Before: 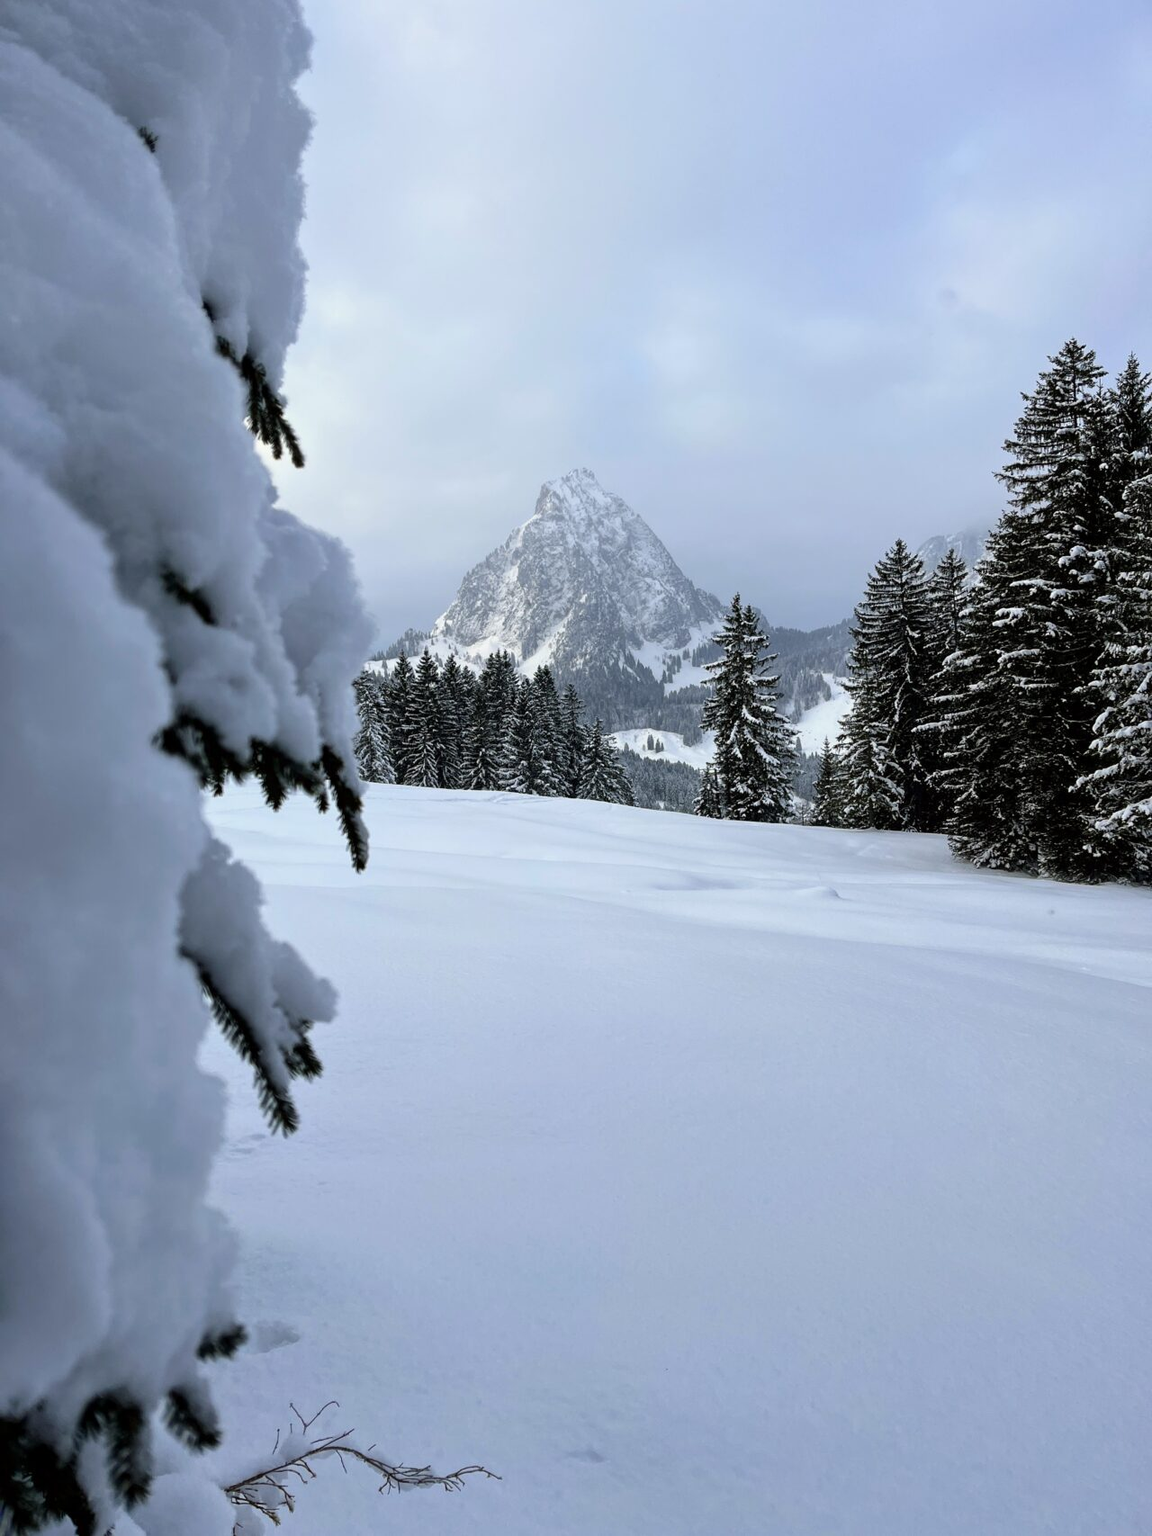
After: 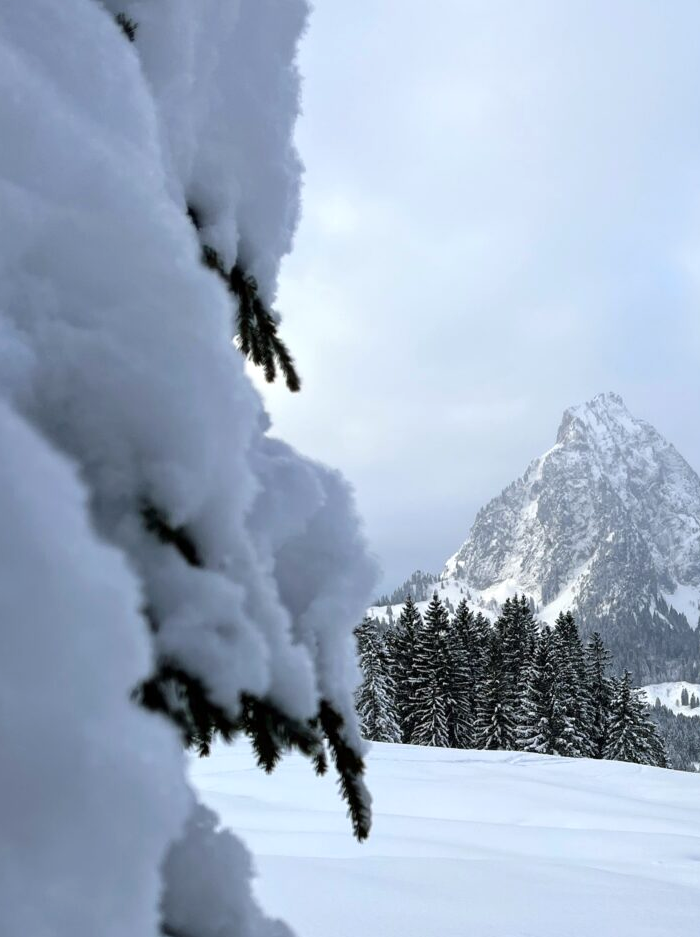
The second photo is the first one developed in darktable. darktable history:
crop and rotate: left 3.047%, top 7.509%, right 42.236%, bottom 37.598%
levels: levels [0, 0.476, 0.951]
